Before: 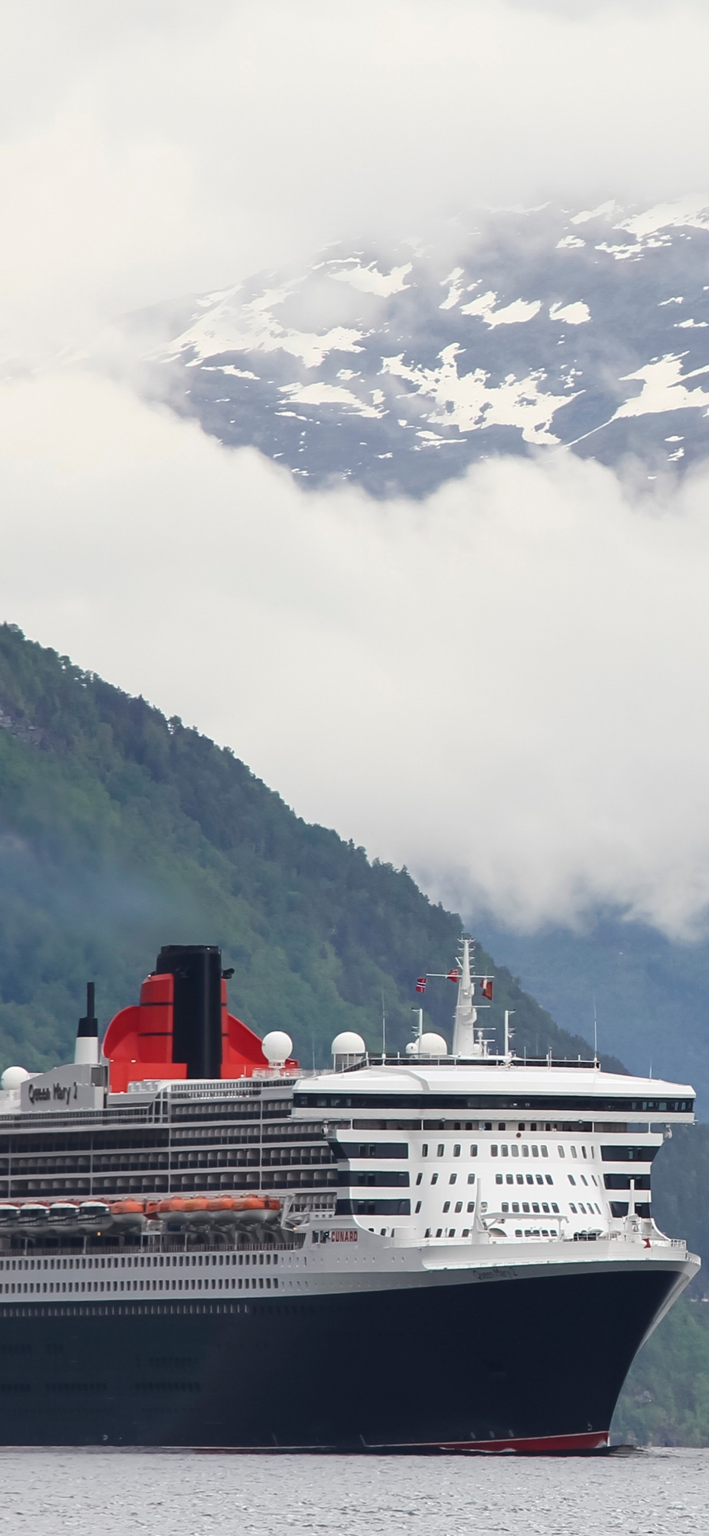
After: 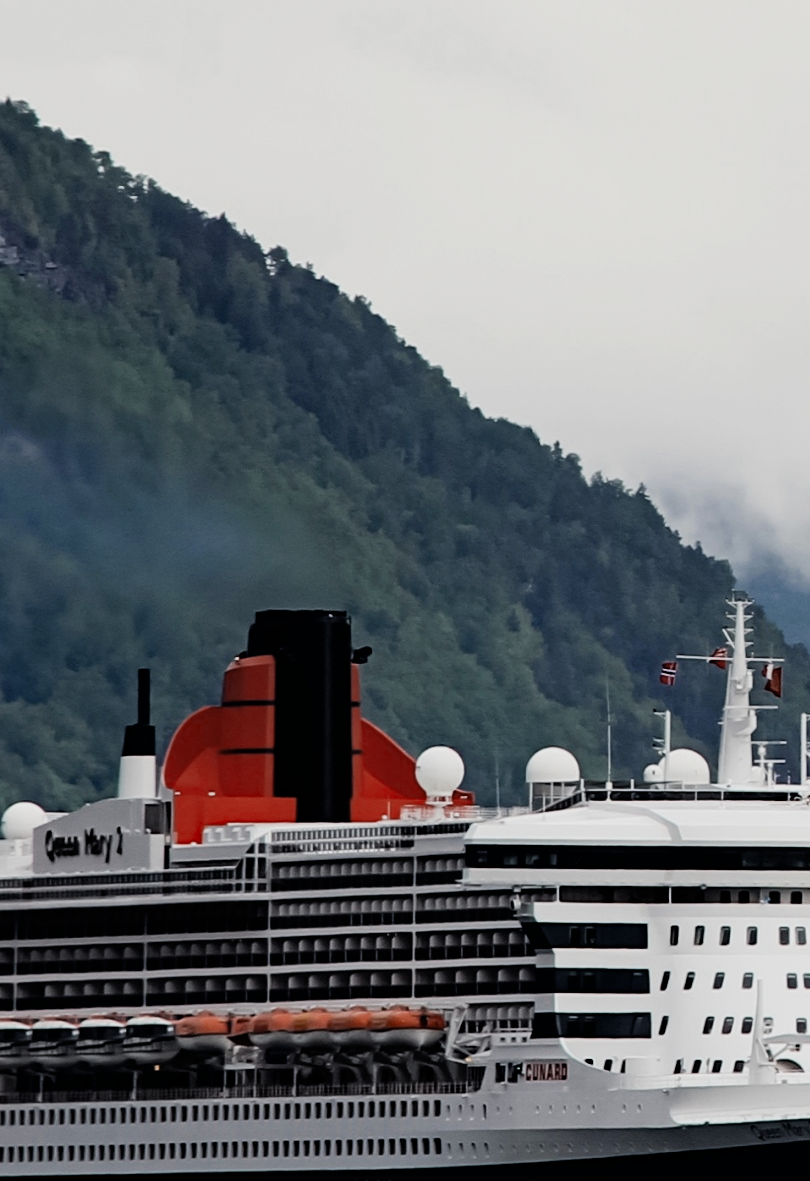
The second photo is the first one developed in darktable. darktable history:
haze removal: strength 0.42, compatibility mode true, adaptive false
color zones: curves: ch0 [(0, 0.5) (0.125, 0.4) (0.25, 0.5) (0.375, 0.4) (0.5, 0.4) (0.625, 0.35) (0.75, 0.35) (0.875, 0.5)]; ch1 [(0, 0.35) (0.125, 0.45) (0.25, 0.35) (0.375, 0.35) (0.5, 0.35) (0.625, 0.35) (0.75, 0.45) (0.875, 0.35)]; ch2 [(0, 0.6) (0.125, 0.5) (0.25, 0.5) (0.375, 0.6) (0.5, 0.6) (0.625, 0.5) (0.75, 0.5) (0.875, 0.5)]
crop: top 36.498%, right 27.964%, bottom 14.995%
filmic rgb: black relative exposure -5 EV, hardness 2.88, contrast 1.4, highlights saturation mix -30%
